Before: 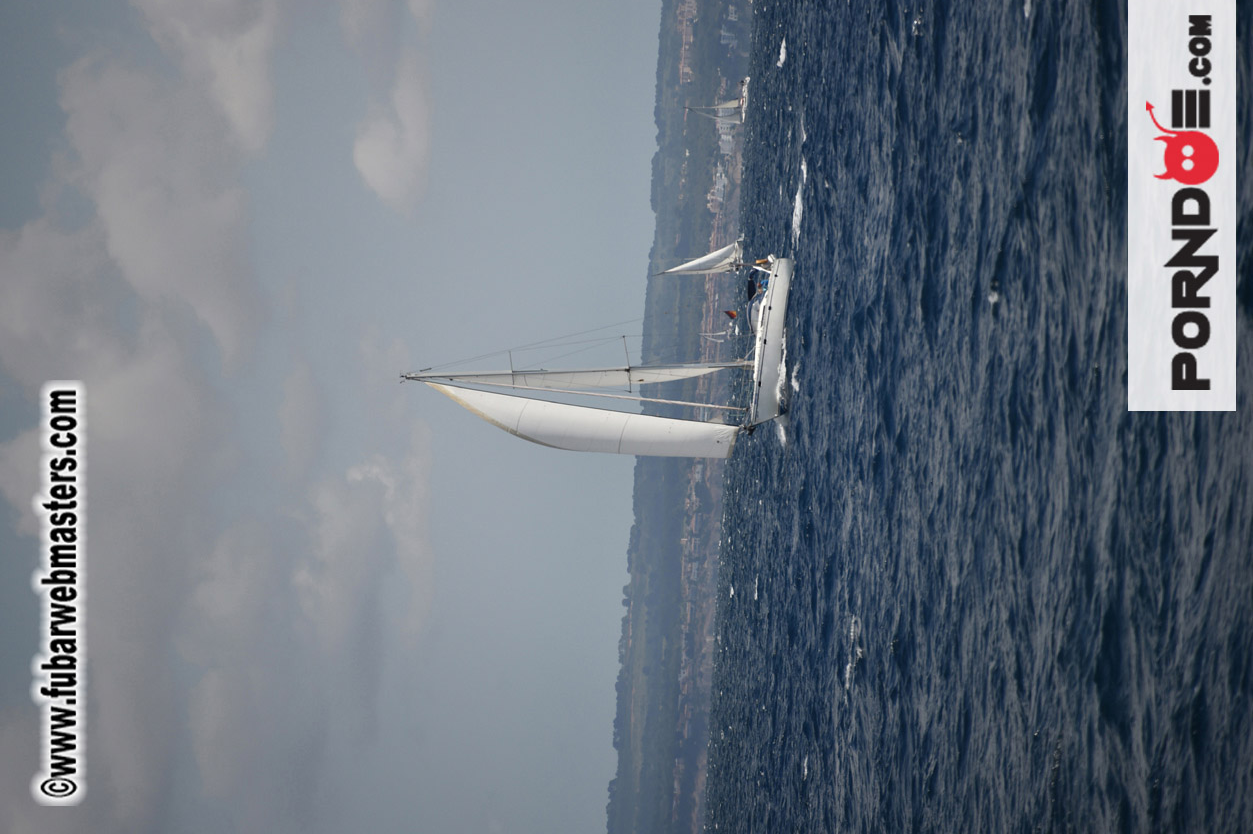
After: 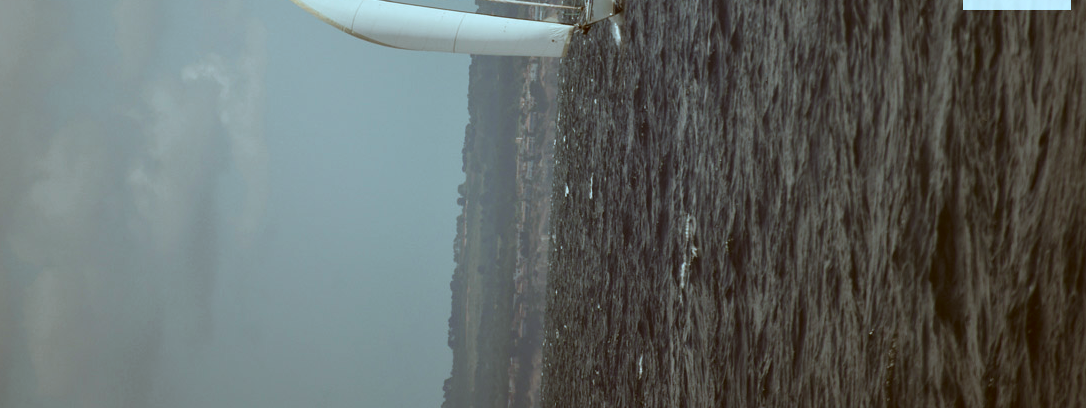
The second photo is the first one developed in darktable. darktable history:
crop and rotate: left 13.306%, top 48.129%, bottom 2.928%
color correction: highlights a* -14.62, highlights b* -16.22, shadows a* 10.12, shadows b* 29.4
tone equalizer: on, module defaults
